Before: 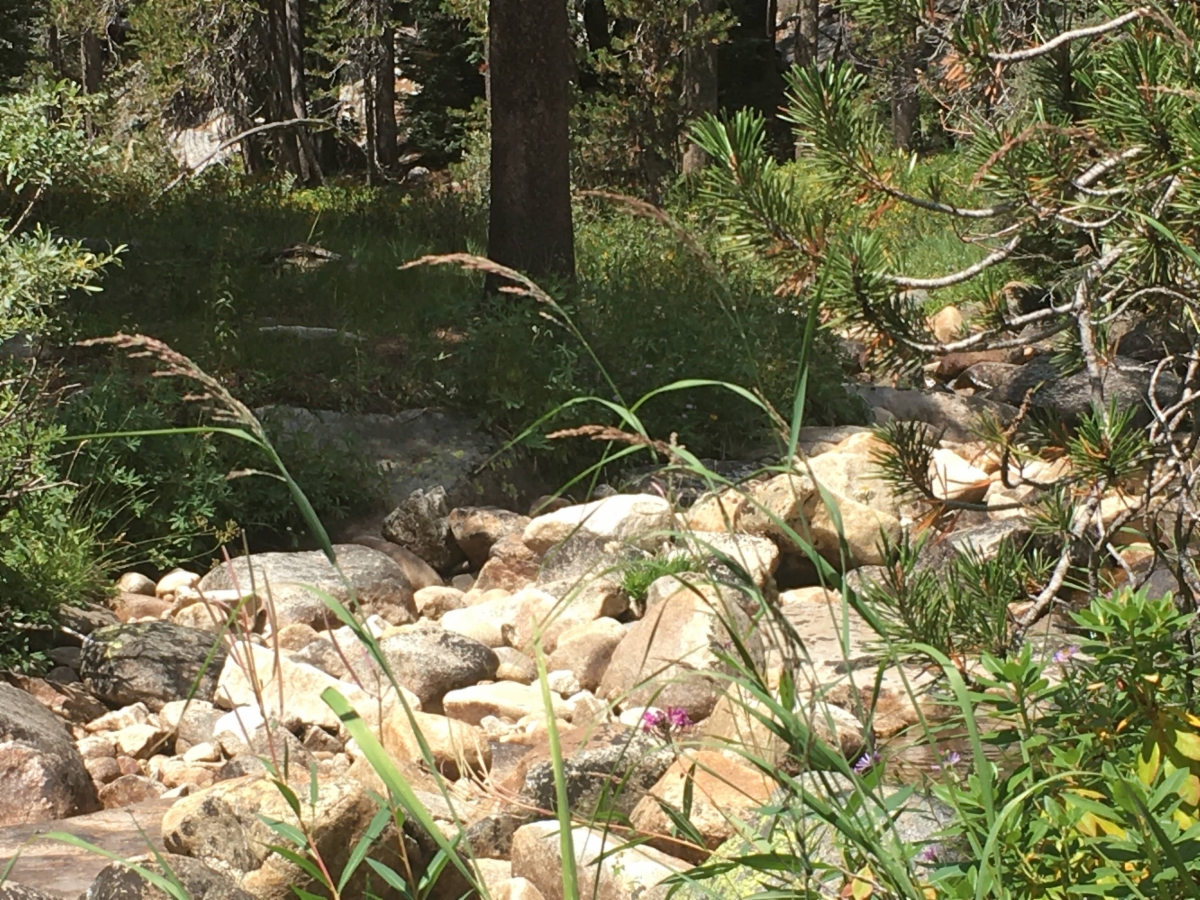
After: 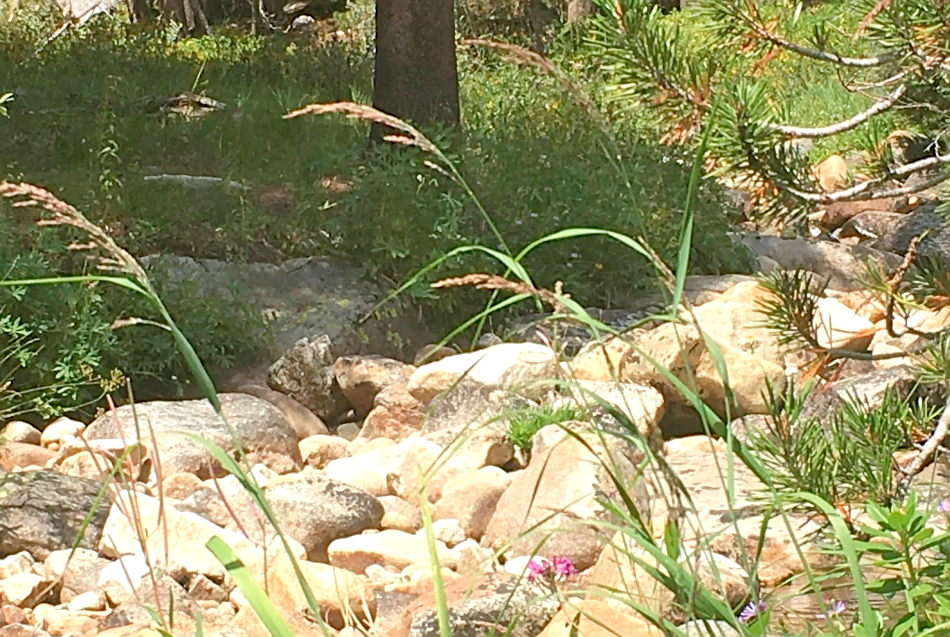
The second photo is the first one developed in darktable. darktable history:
crop: left 9.633%, top 16.881%, right 11.195%, bottom 12.303%
levels: levels [0, 0.397, 0.955]
sharpen: on, module defaults
